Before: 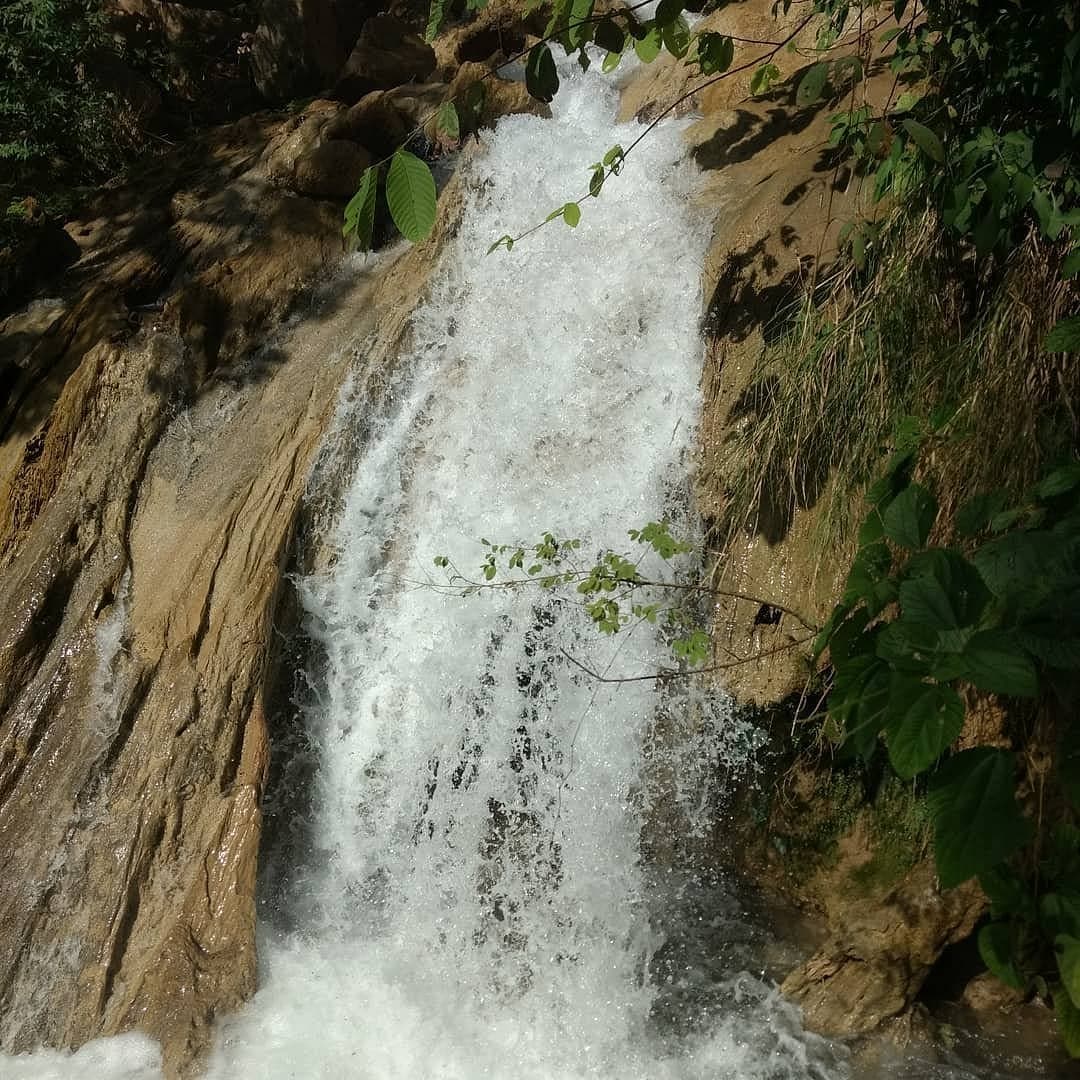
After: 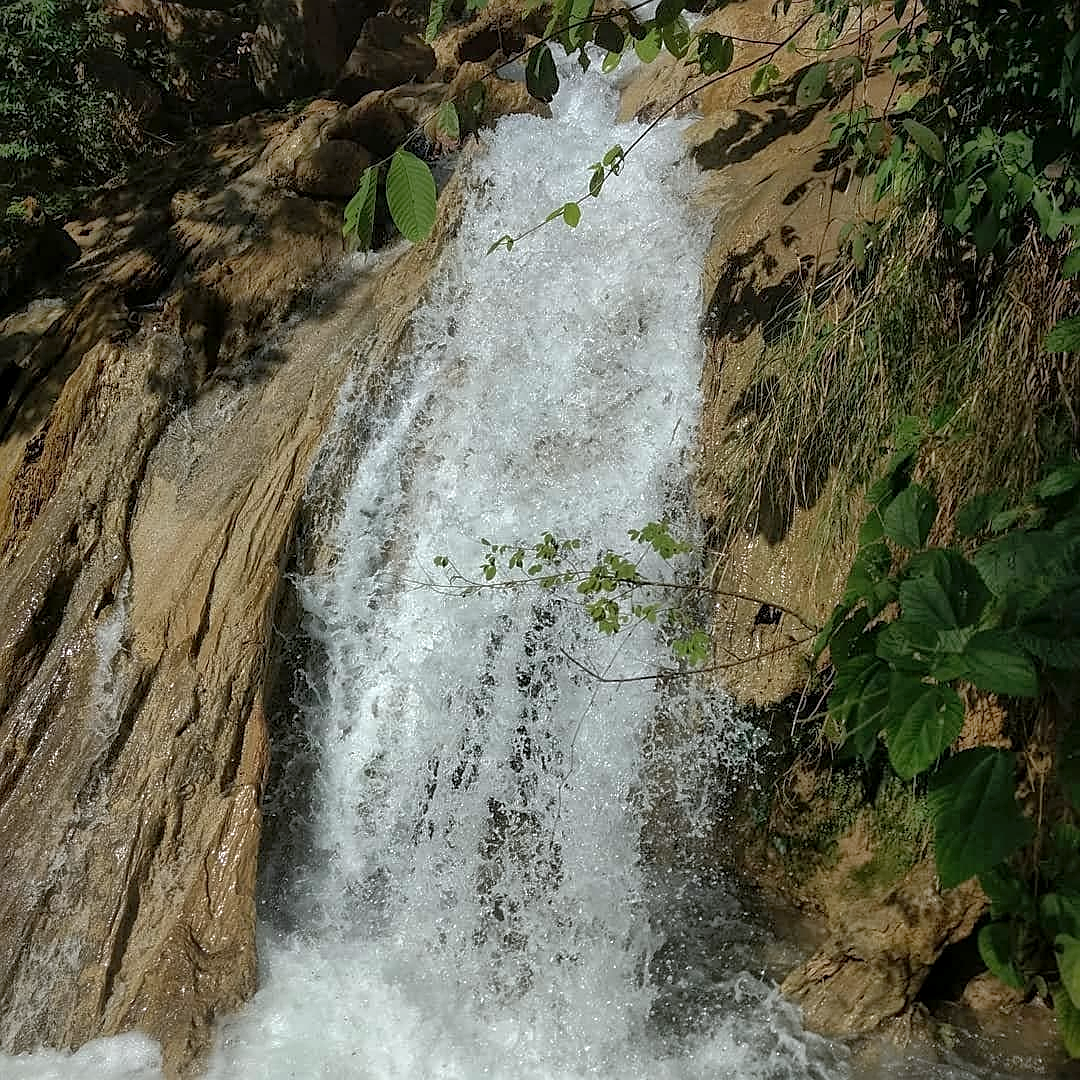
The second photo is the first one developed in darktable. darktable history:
white balance: red 0.983, blue 1.036
shadows and highlights: on, module defaults
sharpen: on, module defaults
local contrast: on, module defaults
